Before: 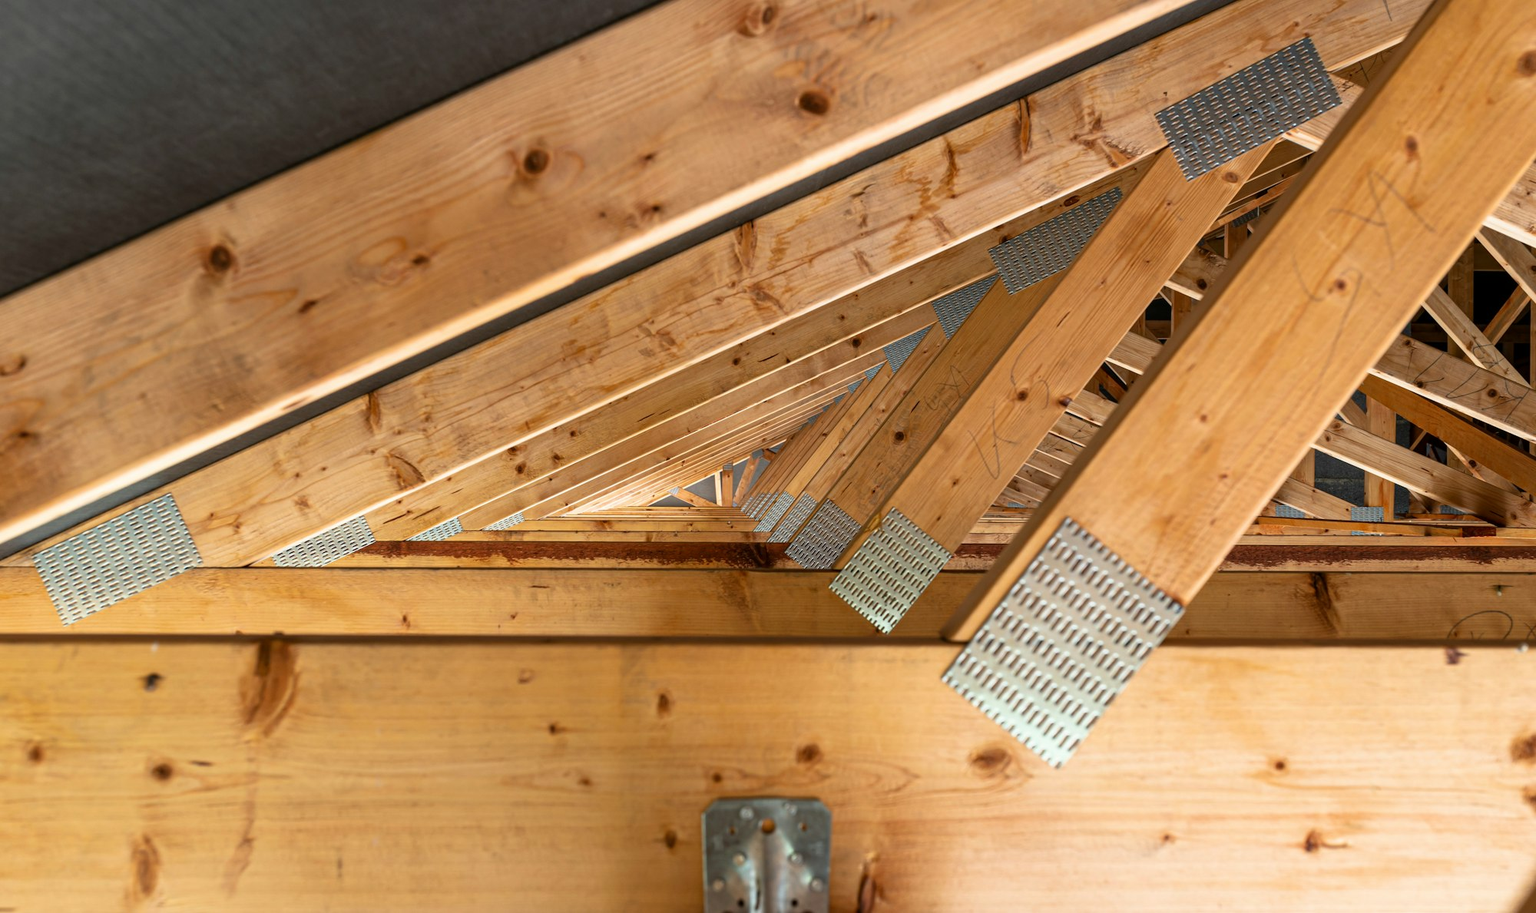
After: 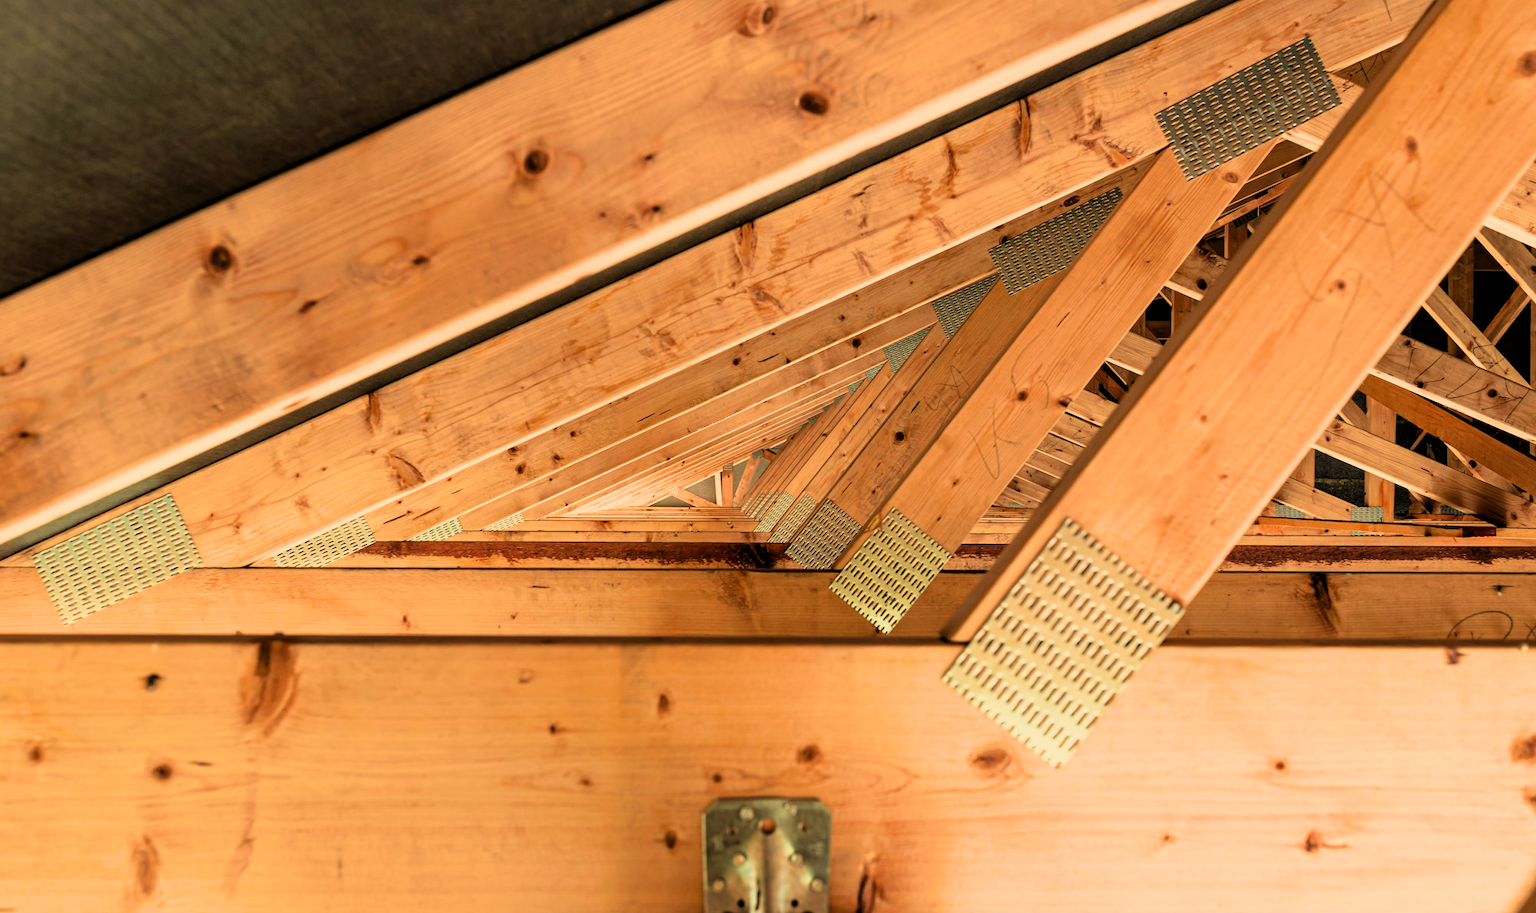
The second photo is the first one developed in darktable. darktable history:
white balance: red 1.138, green 0.996, blue 0.812
exposure: exposure 0.3 EV, compensate highlight preservation false
velvia: strength 67.07%, mid-tones bias 0.972
filmic rgb: black relative exposure -5 EV, hardness 2.88, contrast 1.3
